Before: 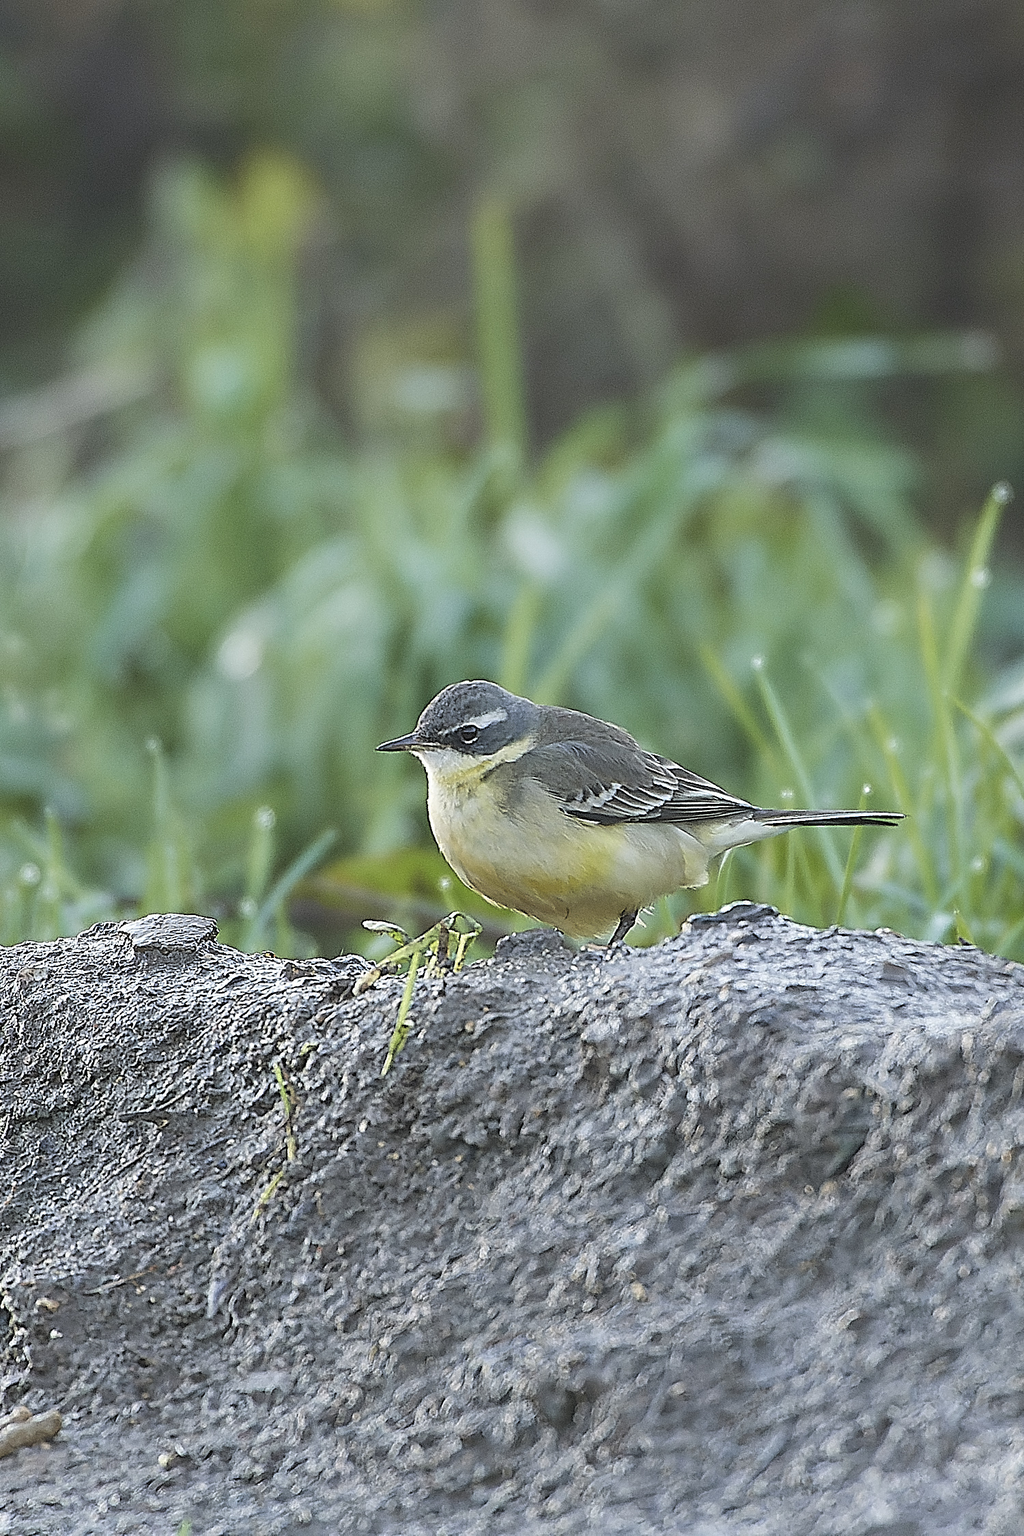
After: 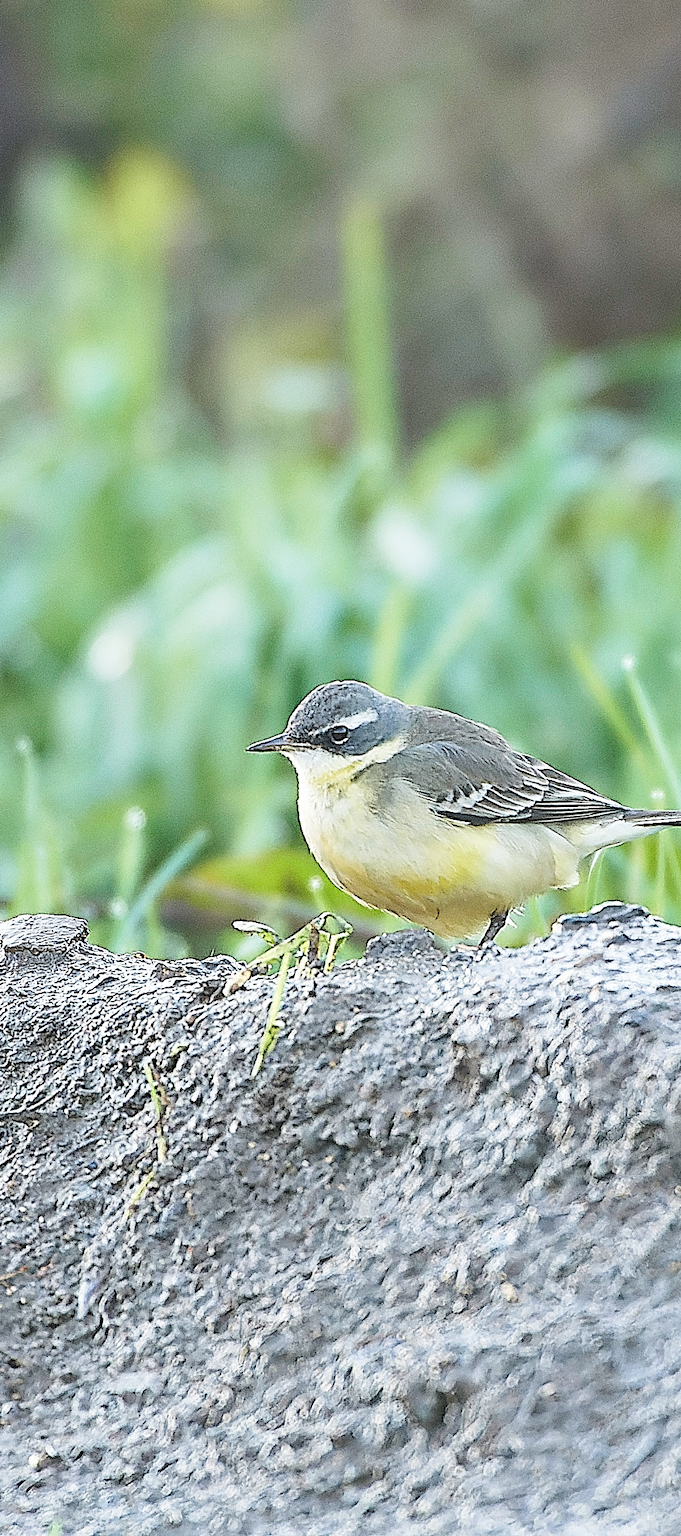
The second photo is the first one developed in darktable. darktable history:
crop and rotate: left 12.673%, right 20.66%
base curve: curves: ch0 [(0, 0) (0.005, 0.002) (0.15, 0.3) (0.4, 0.7) (0.75, 0.95) (1, 1)], preserve colors none
